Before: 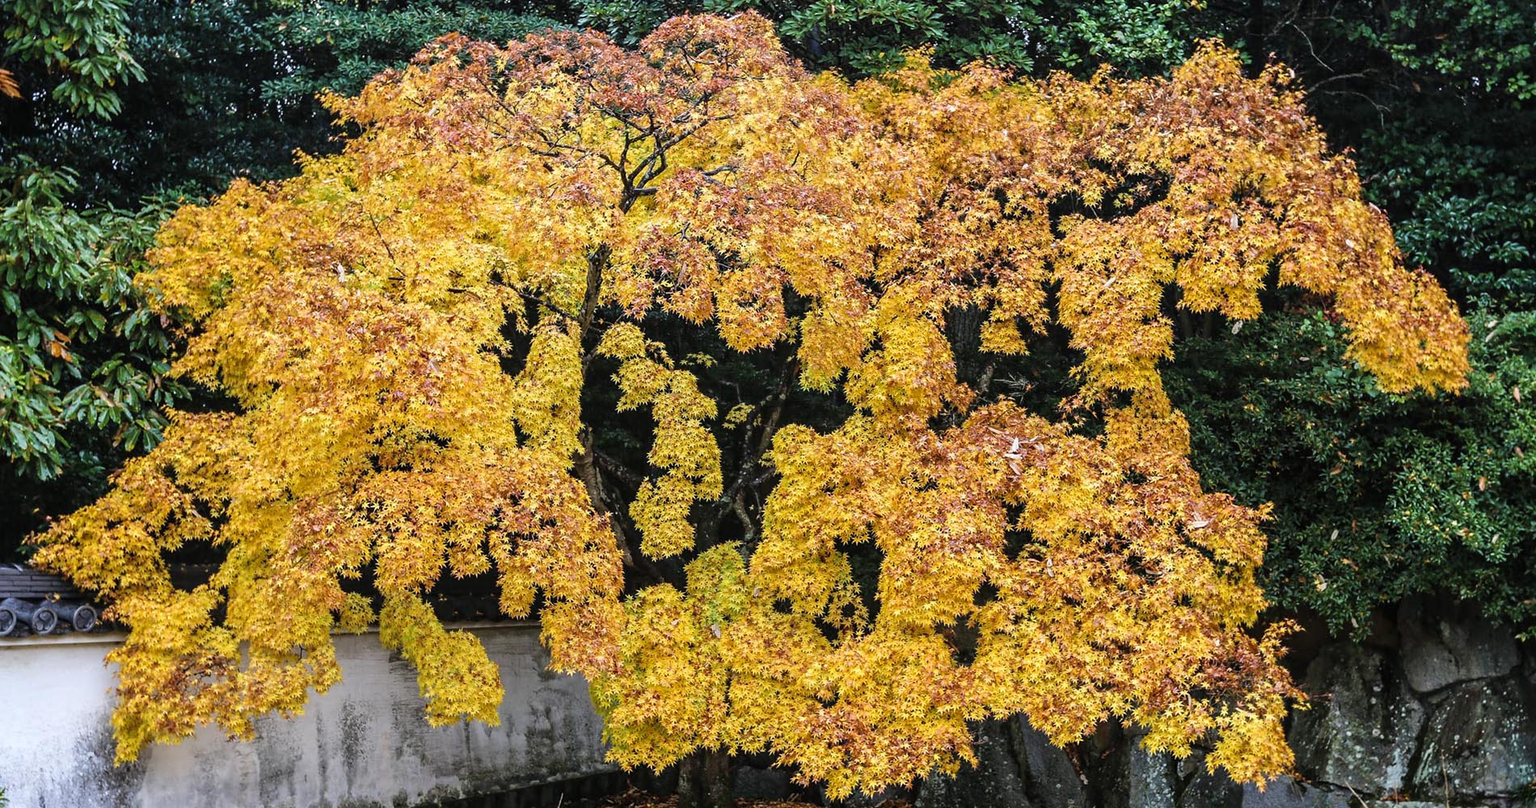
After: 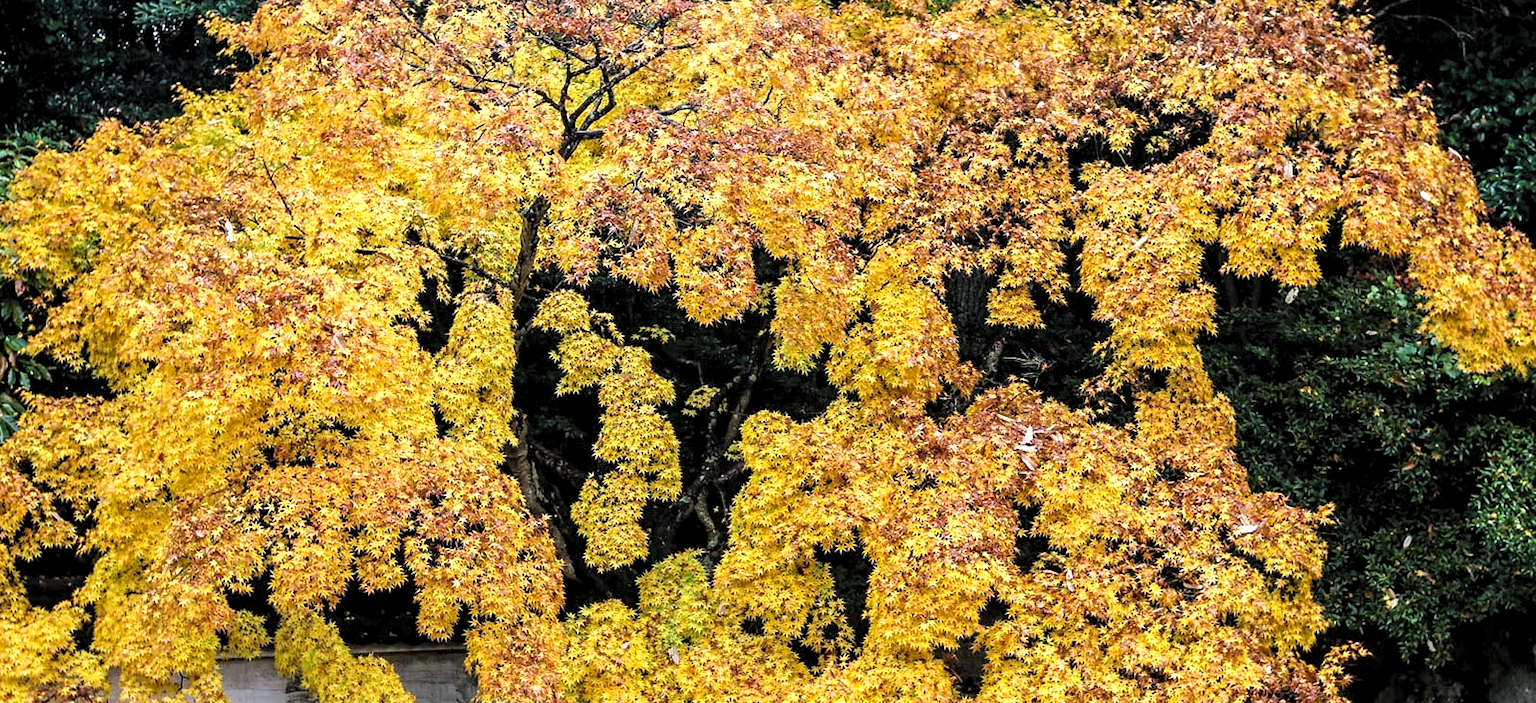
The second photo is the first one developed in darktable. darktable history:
haze removal: compatibility mode true, adaptive false
levels: levels [0.062, 0.494, 0.925]
crop and rotate: left 9.649%, top 9.712%, right 6.03%, bottom 16.824%
exposure: exposure 0.129 EV, compensate highlight preservation false
